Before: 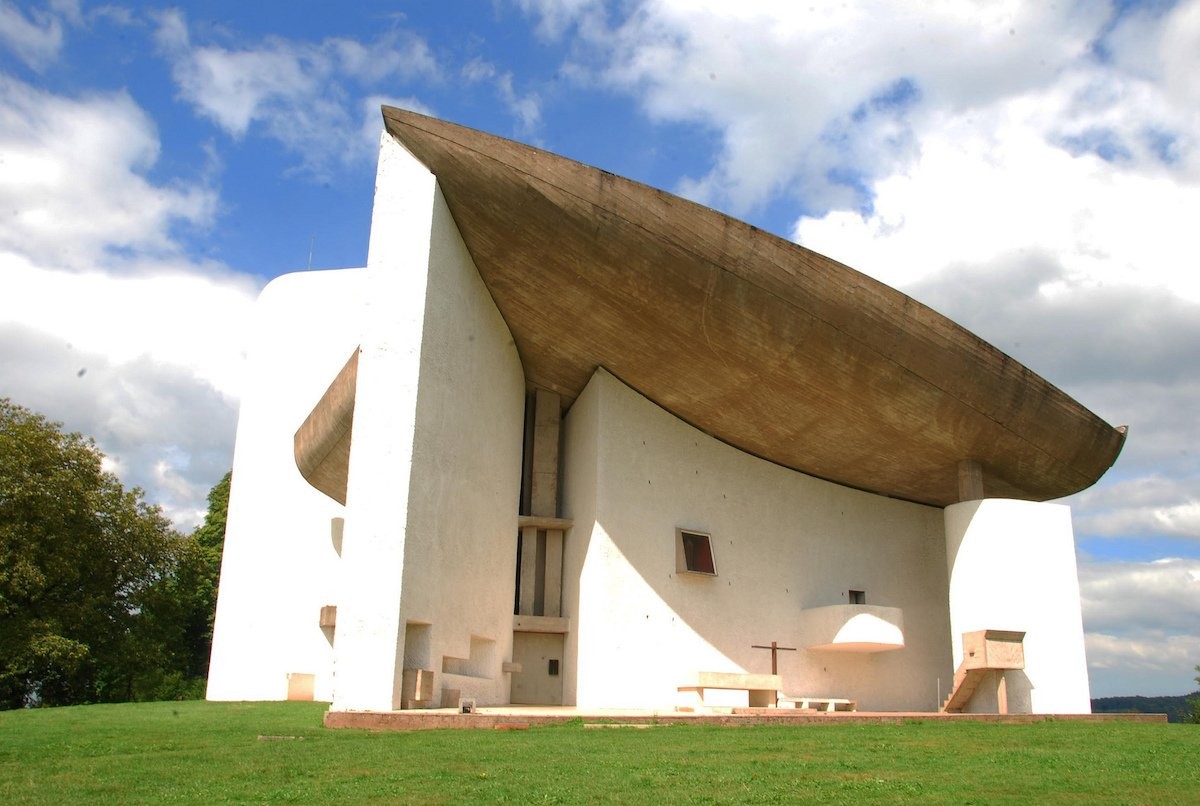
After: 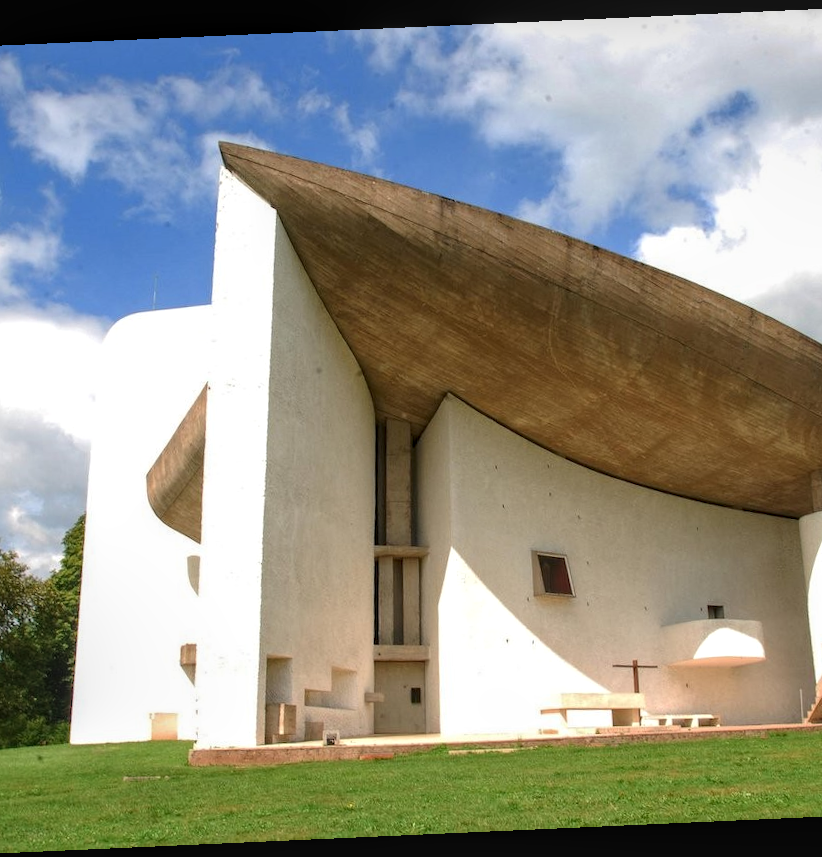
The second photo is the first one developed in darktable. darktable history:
local contrast: on, module defaults
crop and rotate: left 13.537%, right 19.796%
rotate and perspective: rotation -2.56°, automatic cropping off
white balance: emerald 1
